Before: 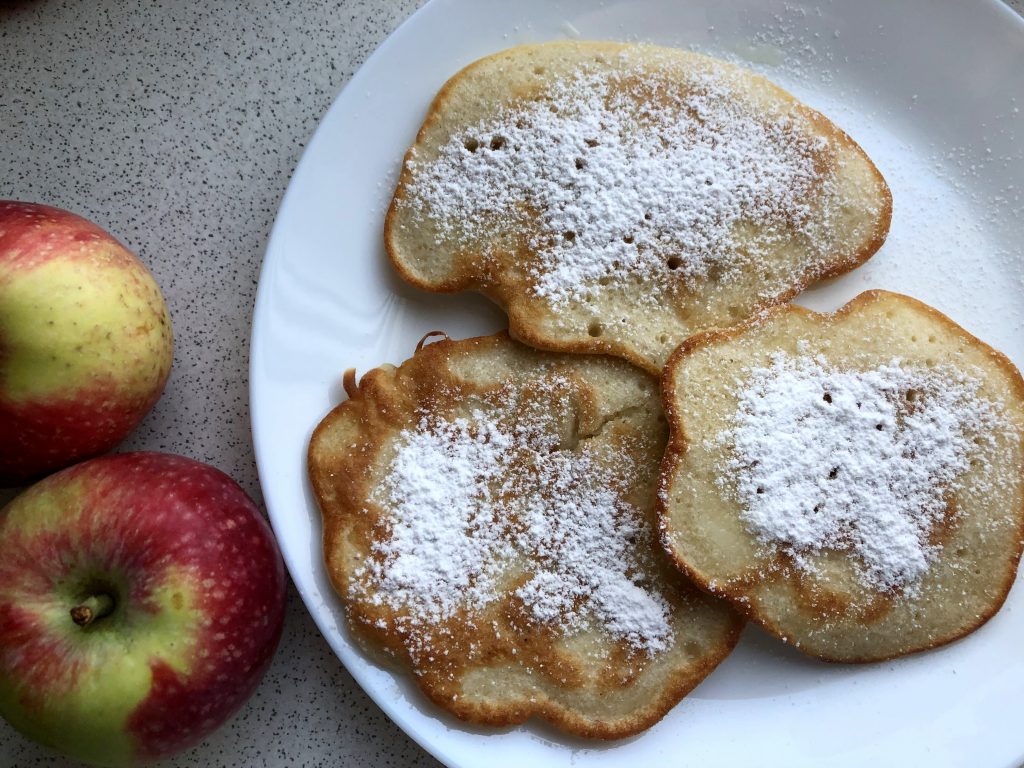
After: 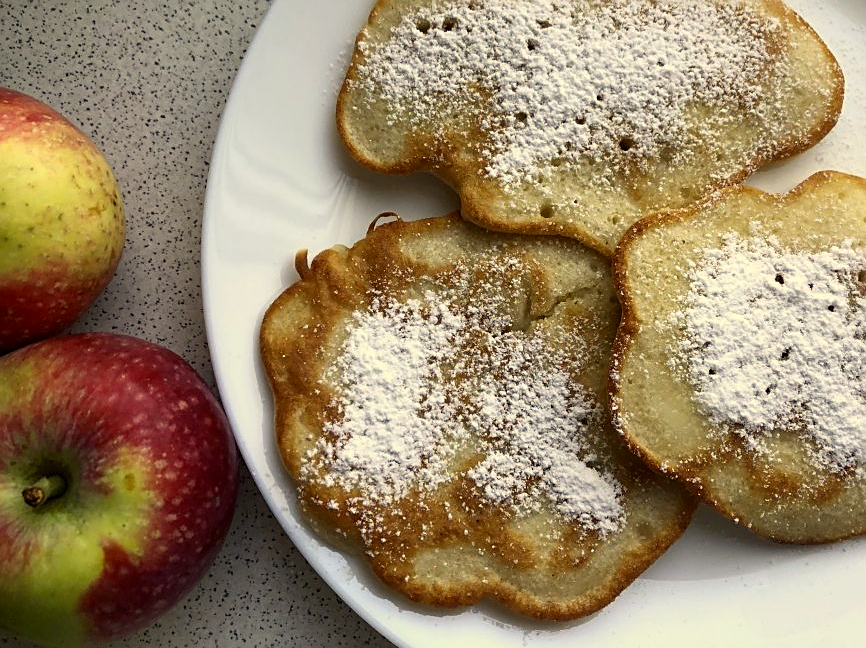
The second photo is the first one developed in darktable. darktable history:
crop and rotate: left 4.732%, top 15.497%, right 10.639%
color correction: highlights a* 2.6, highlights b* 23.52
sharpen: on, module defaults
